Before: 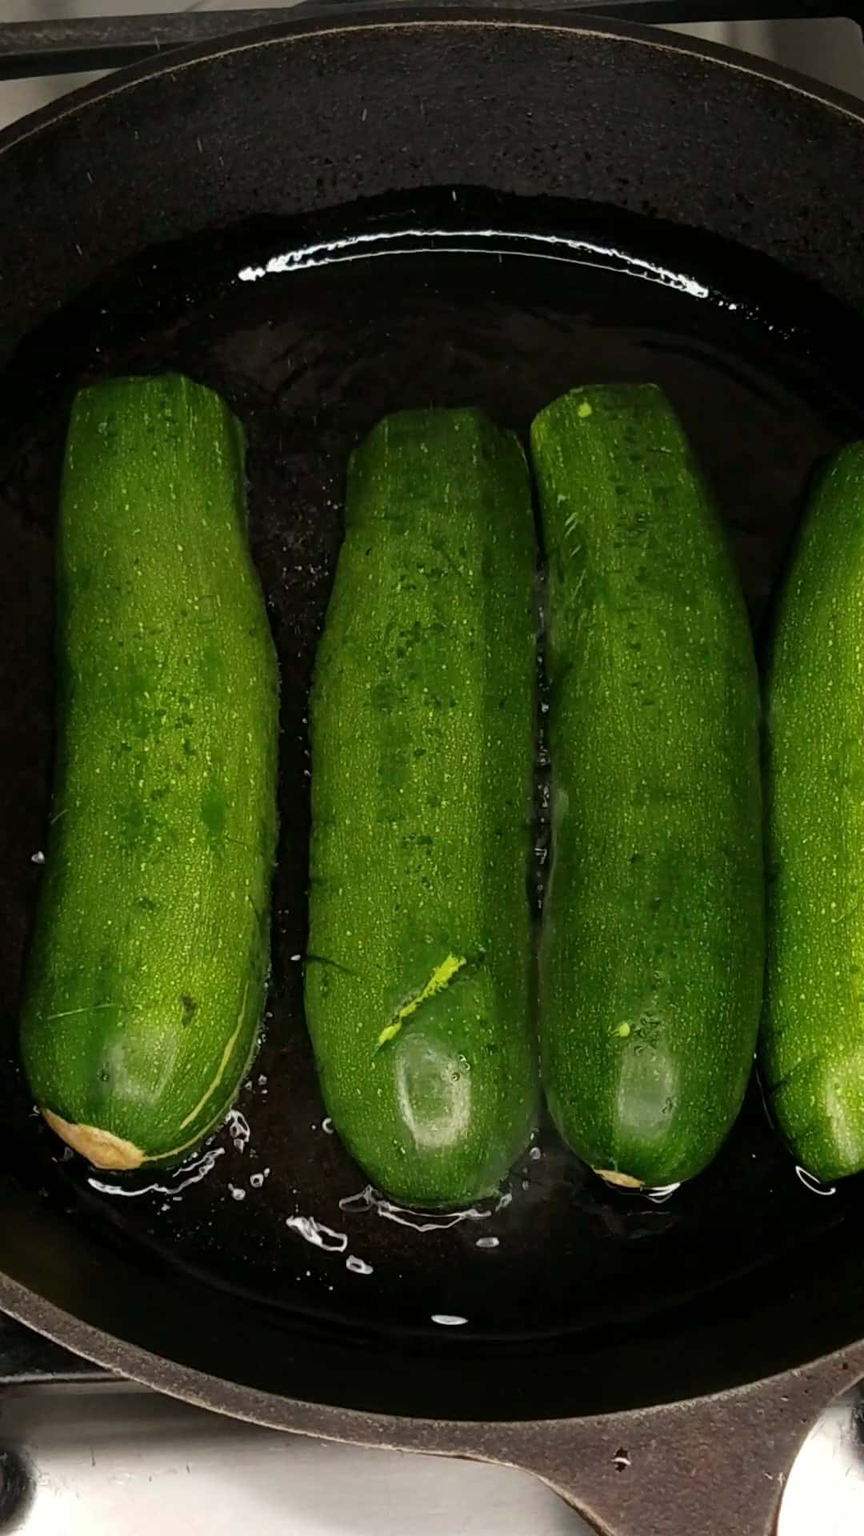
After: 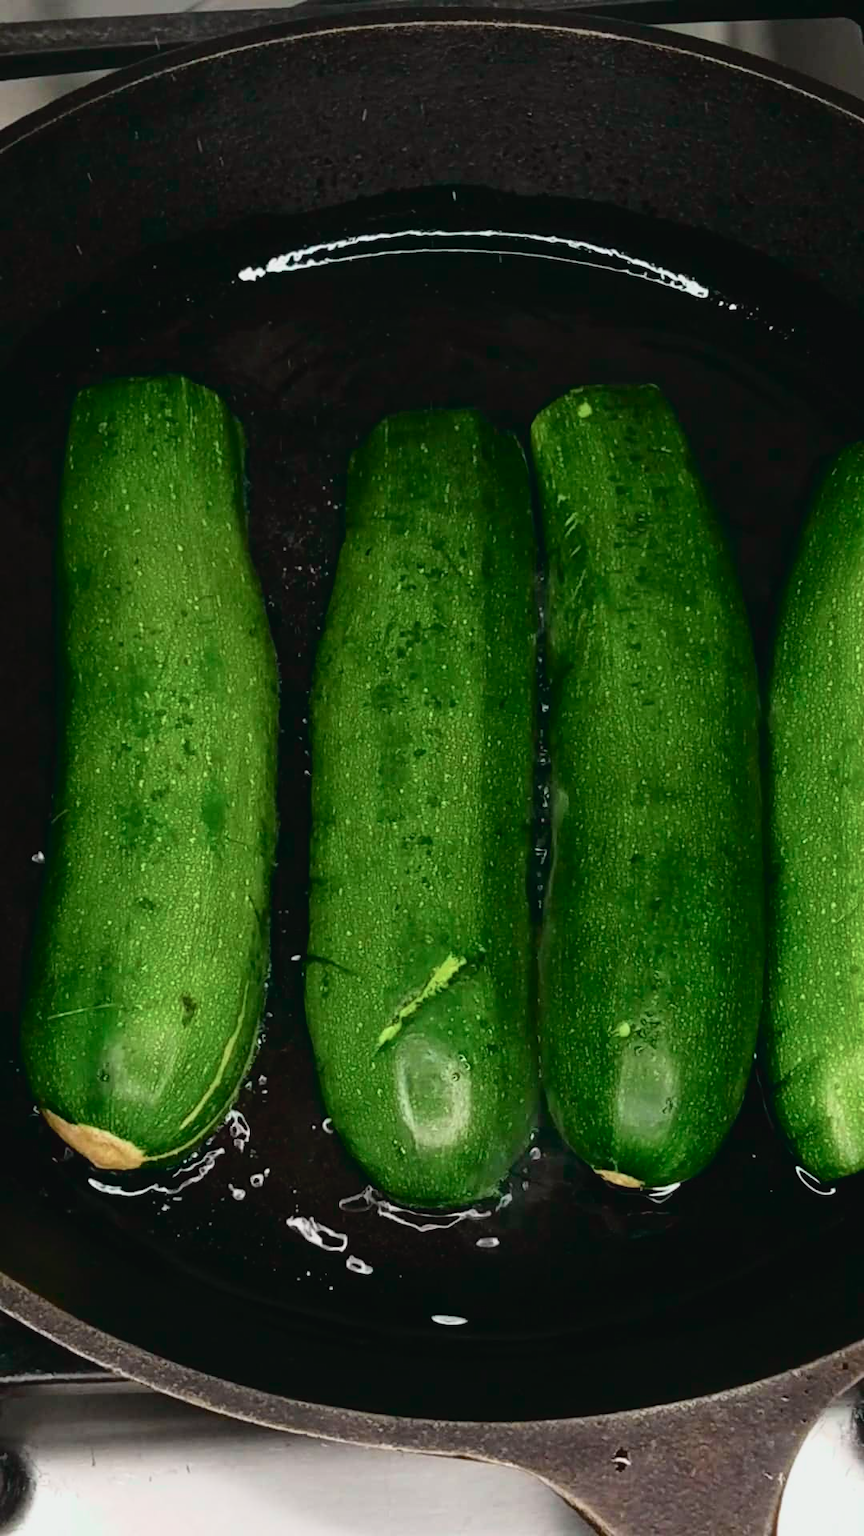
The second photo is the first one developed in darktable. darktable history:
tone curve: curves: ch0 [(0, 0.029) (0.099, 0.082) (0.264, 0.253) (0.447, 0.481) (0.678, 0.721) (0.828, 0.857) (0.992, 0.94)]; ch1 [(0, 0) (0.311, 0.266) (0.411, 0.374) (0.481, 0.458) (0.501, 0.499) (0.514, 0.512) (0.575, 0.577) (0.643, 0.648) (0.682, 0.674) (0.802, 0.812) (1, 1)]; ch2 [(0, 0) (0.259, 0.207) (0.323, 0.311) (0.376, 0.353) (0.463, 0.456) (0.498, 0.498) (0.524, 0.512) (0.574, 0.582) (0.648, 0.653) (0.768, 0.728) (1, 1)], color space Lab, independent channels, preserve colors none
